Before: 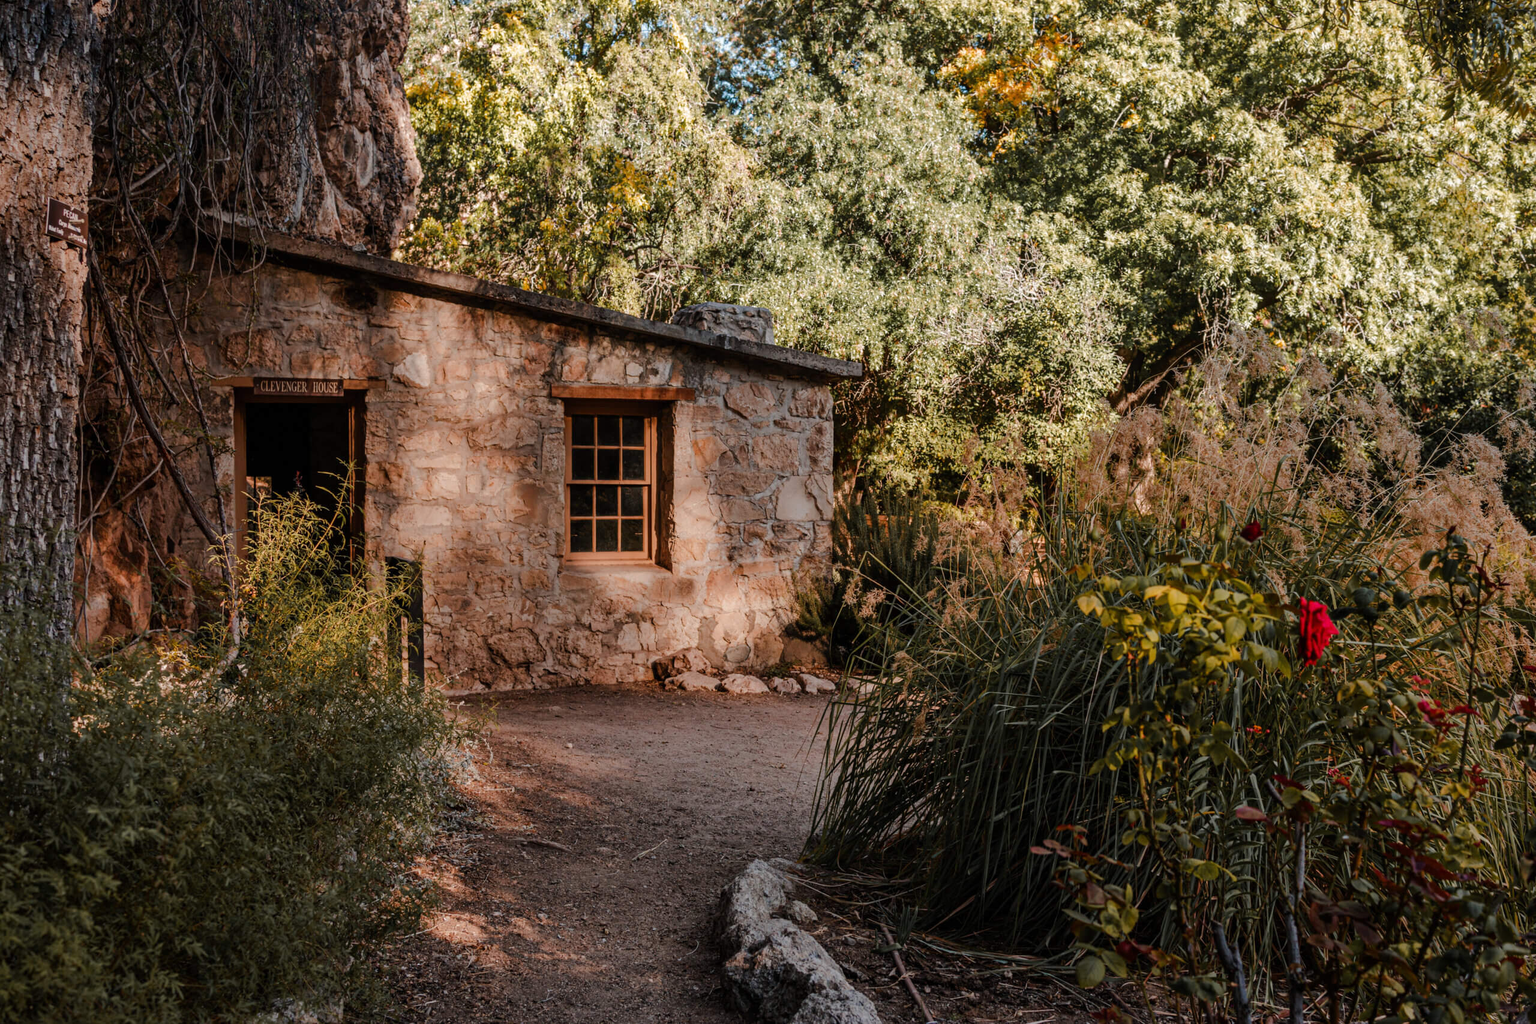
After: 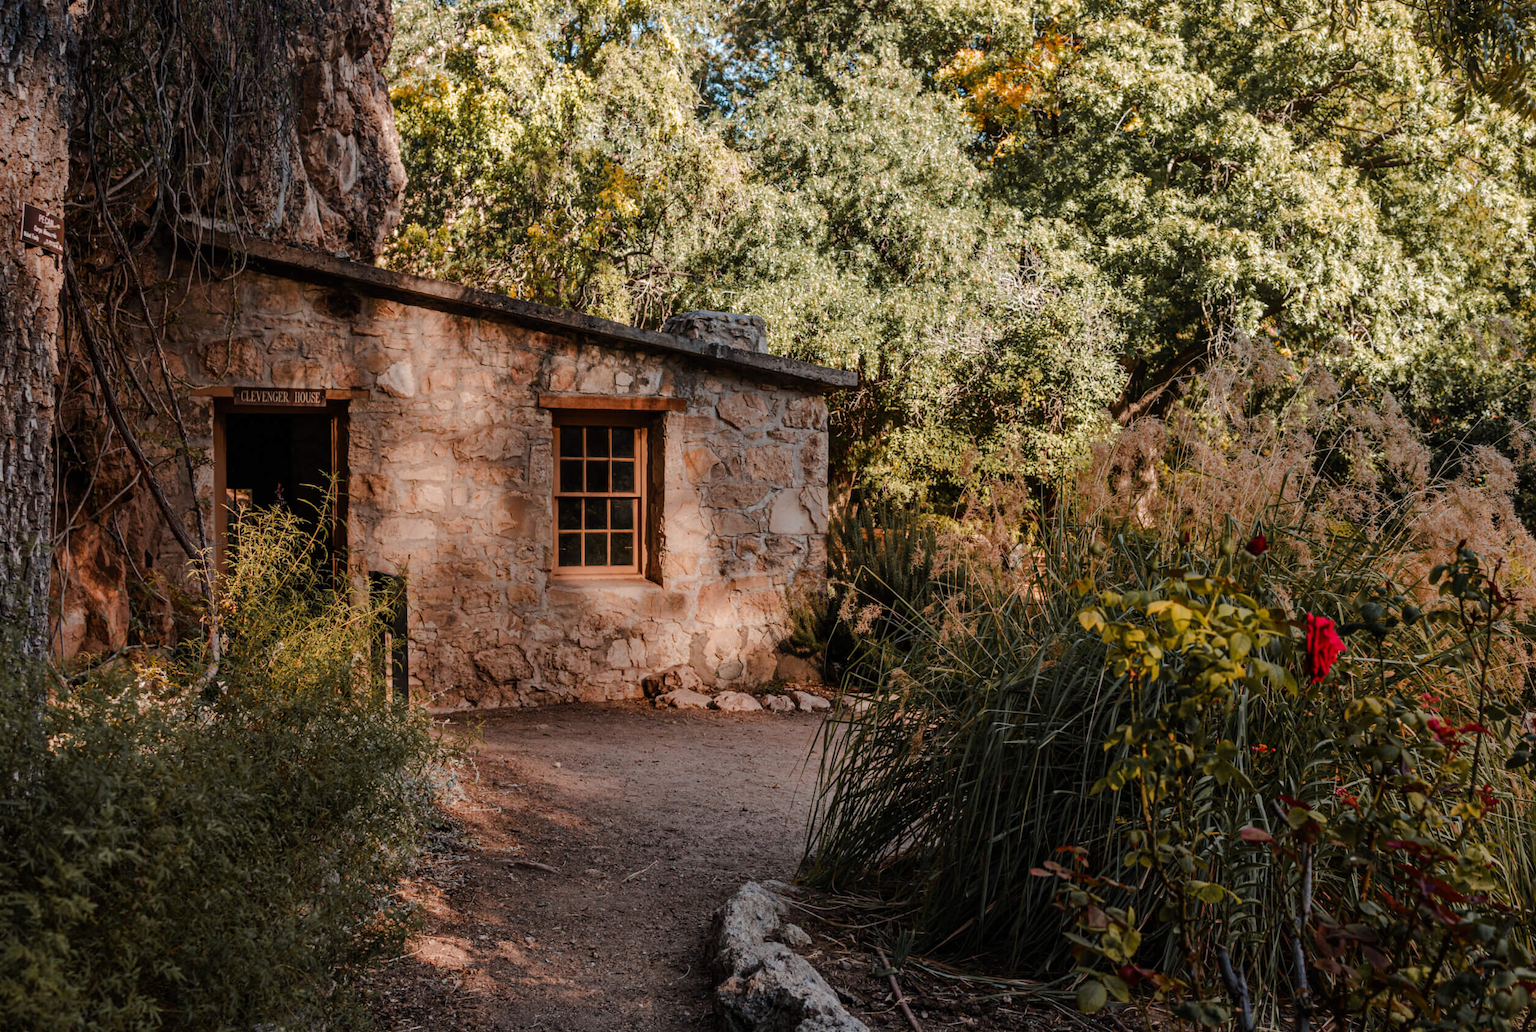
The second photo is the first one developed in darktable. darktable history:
crop and rotate: left 1.712%, right 0.74%, bottom 1.682%
